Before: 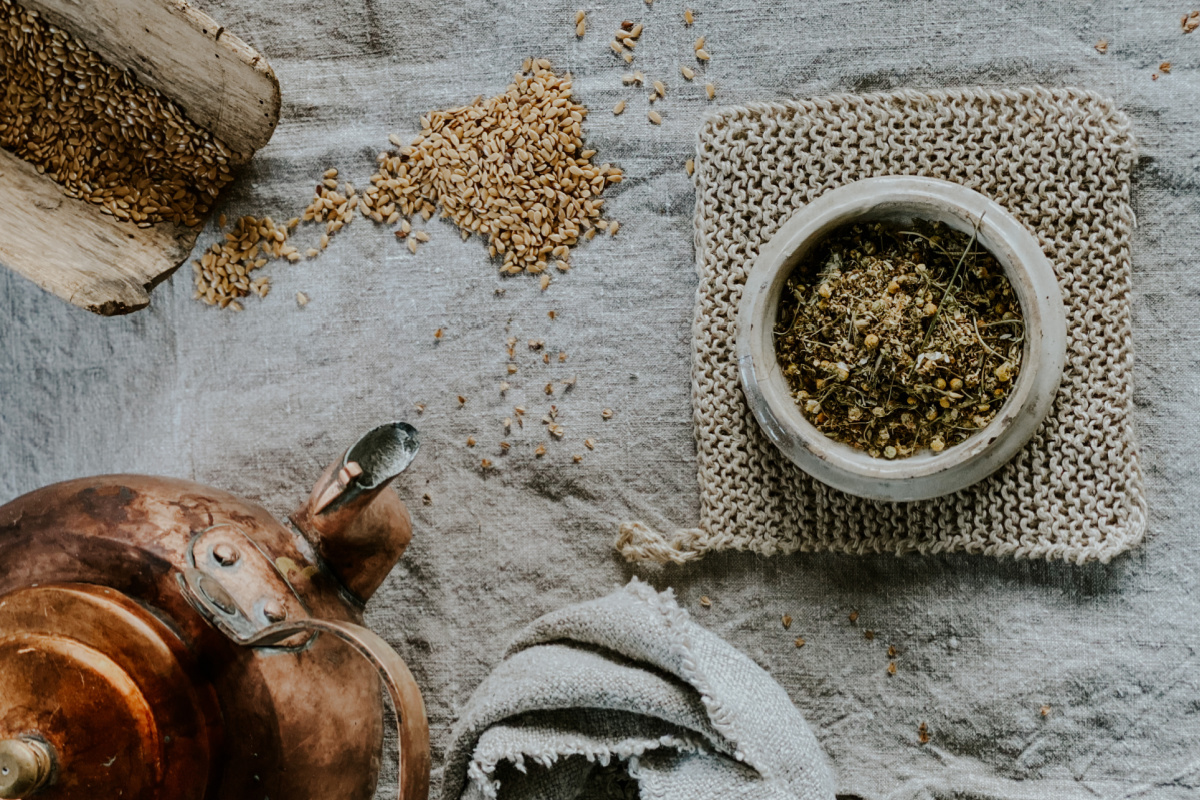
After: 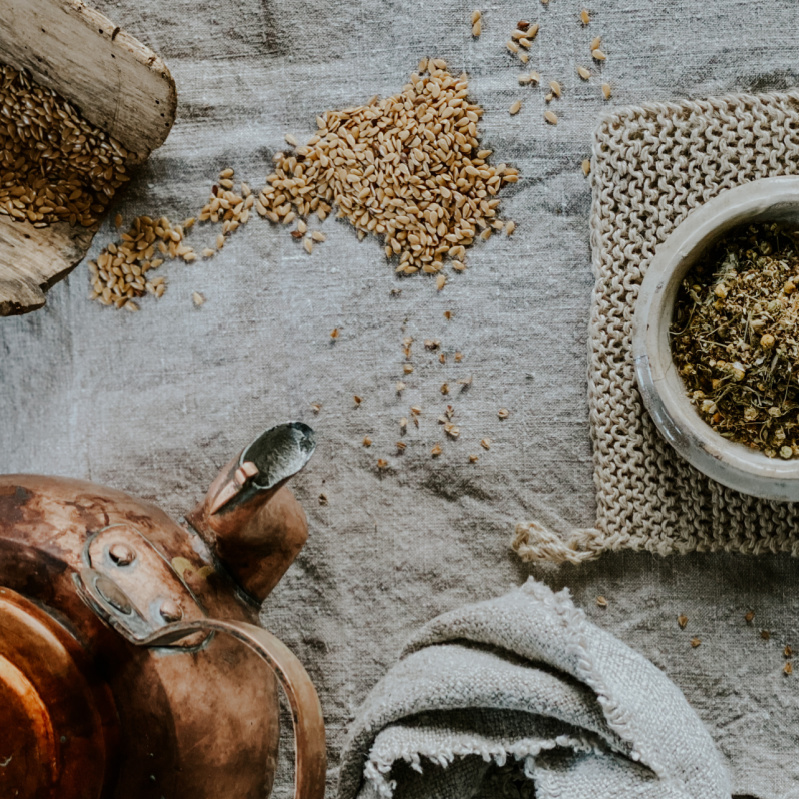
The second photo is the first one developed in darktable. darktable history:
crop and rotate: left 8.678%, right 24.675%
